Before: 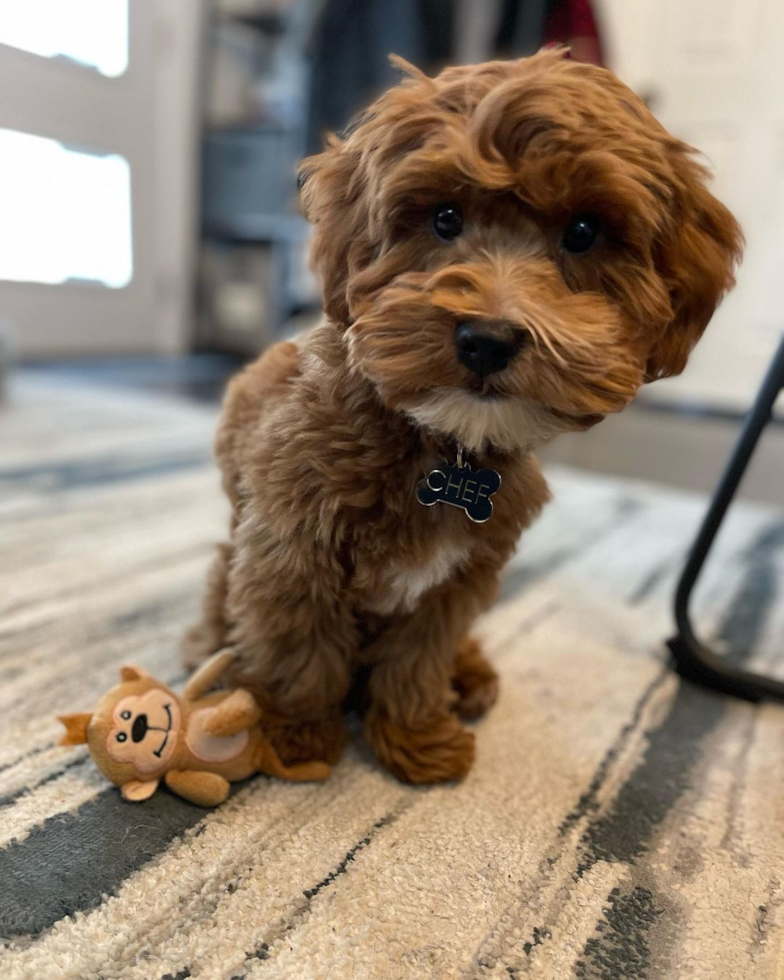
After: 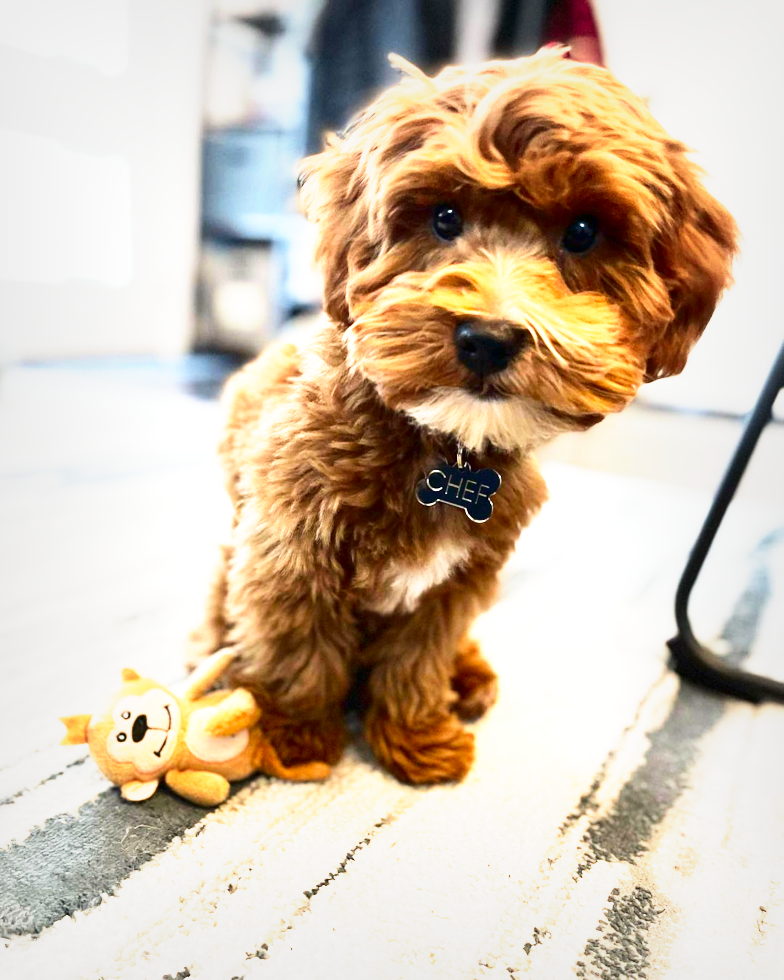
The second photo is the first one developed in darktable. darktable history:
vignetting: fall-off start 53.83%, brightness -0.188, saturation -0.308, automatic ratio true, width/height ratio 1.312, shape 0.21
contrast brightness saturation: contrast 0.187, brightness -0.109, saturation 0.211
base curve: curves: ch0 [(0, 0) (0.495, 0.917) (1, 1)], preserve colors none
exposure: black level correction 0, exposure 1.2 EV, compensate highlight preservation false
